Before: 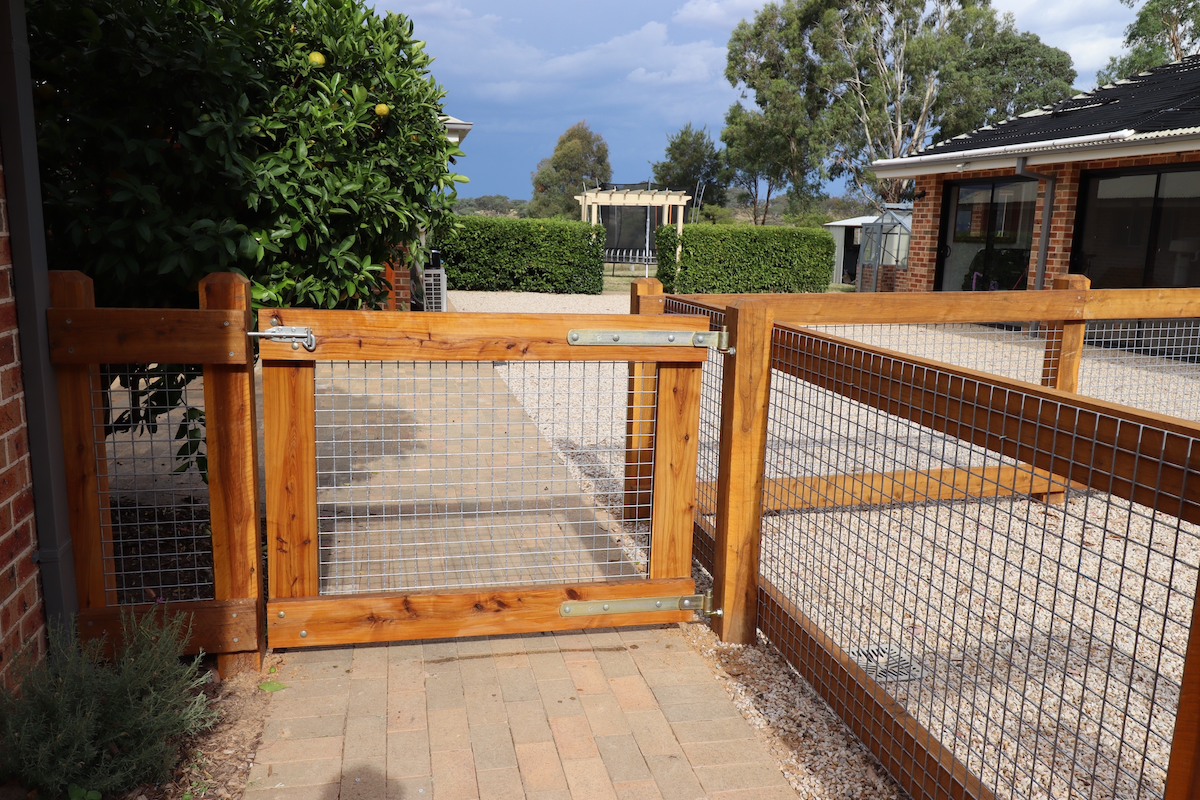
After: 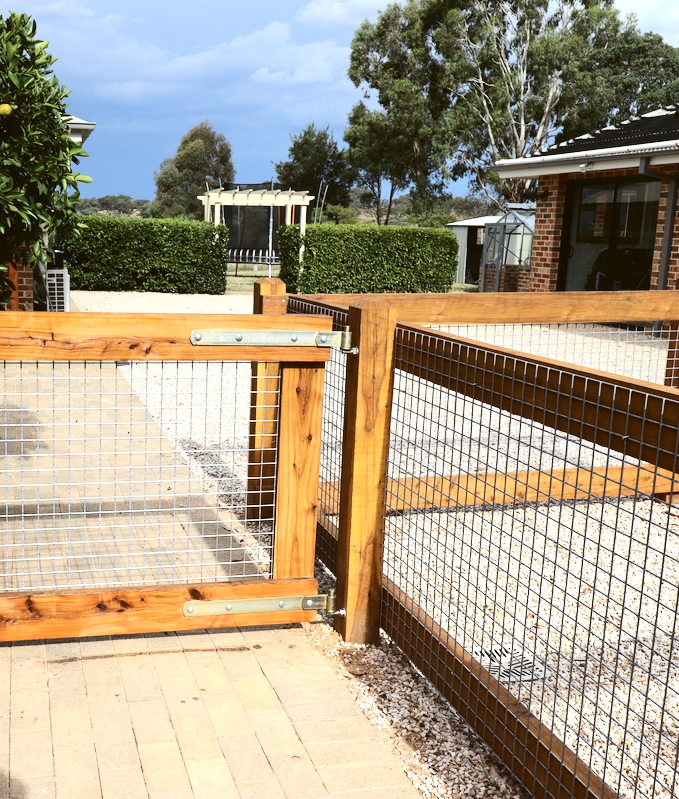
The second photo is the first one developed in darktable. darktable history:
graduated density: on, module defaults
crop: left 31.458%, top 0%, right 11.876%
tone equalizer: -8 EV -1.08 EV, -7 EV -1.01 EV, -6 EV -0.867 EV, -5 EV -0.578 EV, -3 EV 0.578 EV, -2 EV 0.867 EV, -1 EV 1.01 EV, +0 EV 1.08 EV, edges refinement/feathering 500, mask exposure compensation -1.57 EV, preserve details no
color balance: lift [1.004, 1.002, 1.002, 0.998], gamma [1, 1.007, 1.002, 0.993], gain [1, 0.977, 1.013, 1.023], contrast -3.64%
contrast brightness saturation: contrast 0.15, brightness 0.05
